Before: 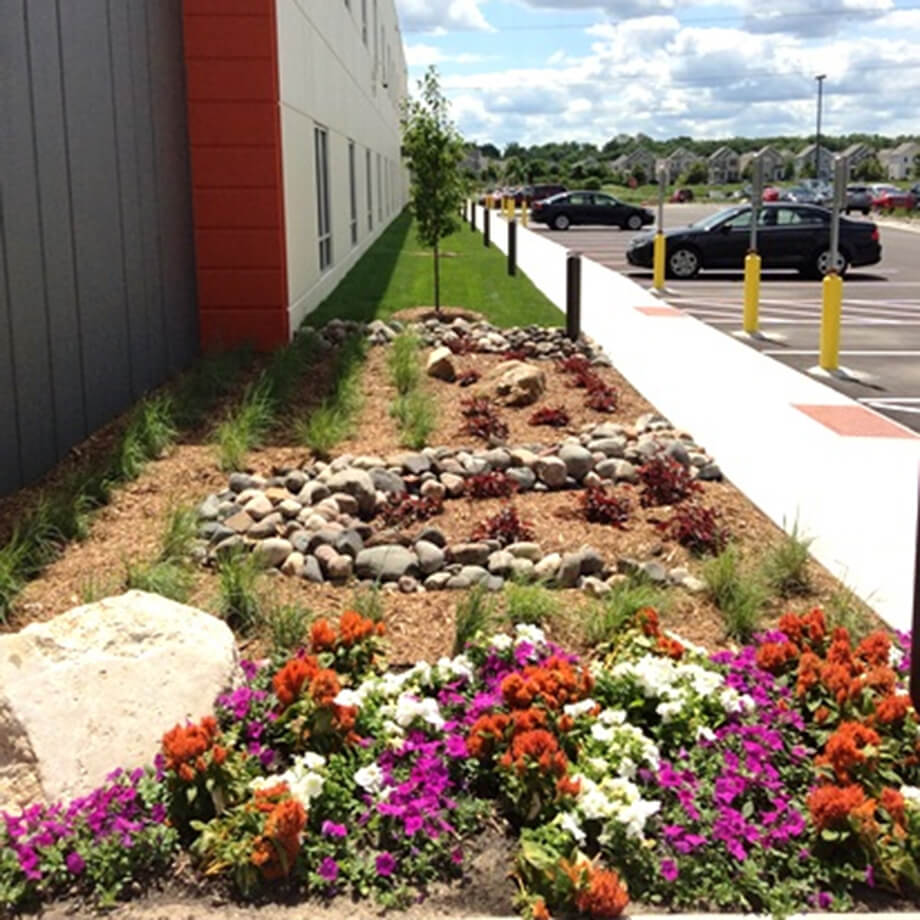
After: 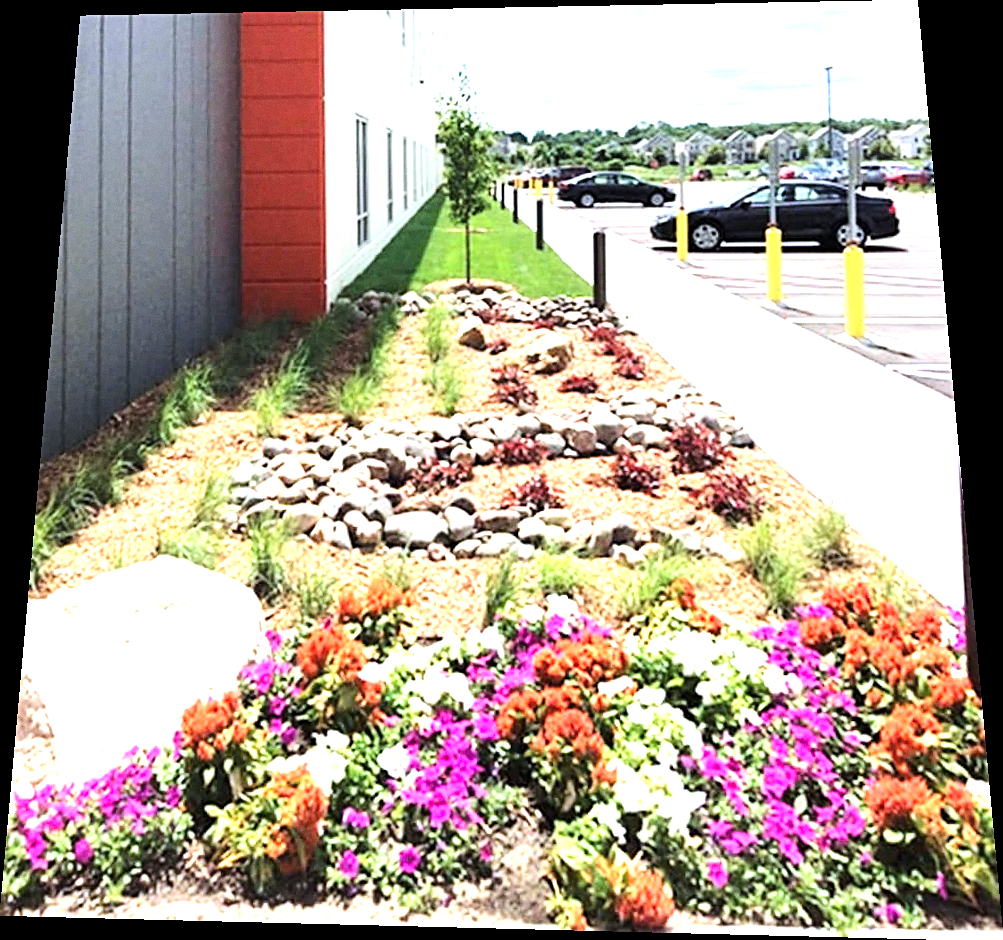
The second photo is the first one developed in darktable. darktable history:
sharpen: on, module defaults
tone curve: curves: ch0 [(0.021, 0) (0.104, 0.052) (0.496, 0.526) (0.737, 0.783) (1, 1)], color space Lab, linked channels, preserve colors none
exposure: black level correction 0, exposure 1.741 EV, compensate exposure bias true, compensate highlight preservation false
grain: coarseness 0.09 ISO, strength 16.61%
color calibration: x 0.367, y 0.376, temperature 4372.25 K
rotate and perspective: rotation 0.128°, lens shift (vertical) -0.181, lens shift (horizontal) -0.044, shear 0.001, automatic cropping off
